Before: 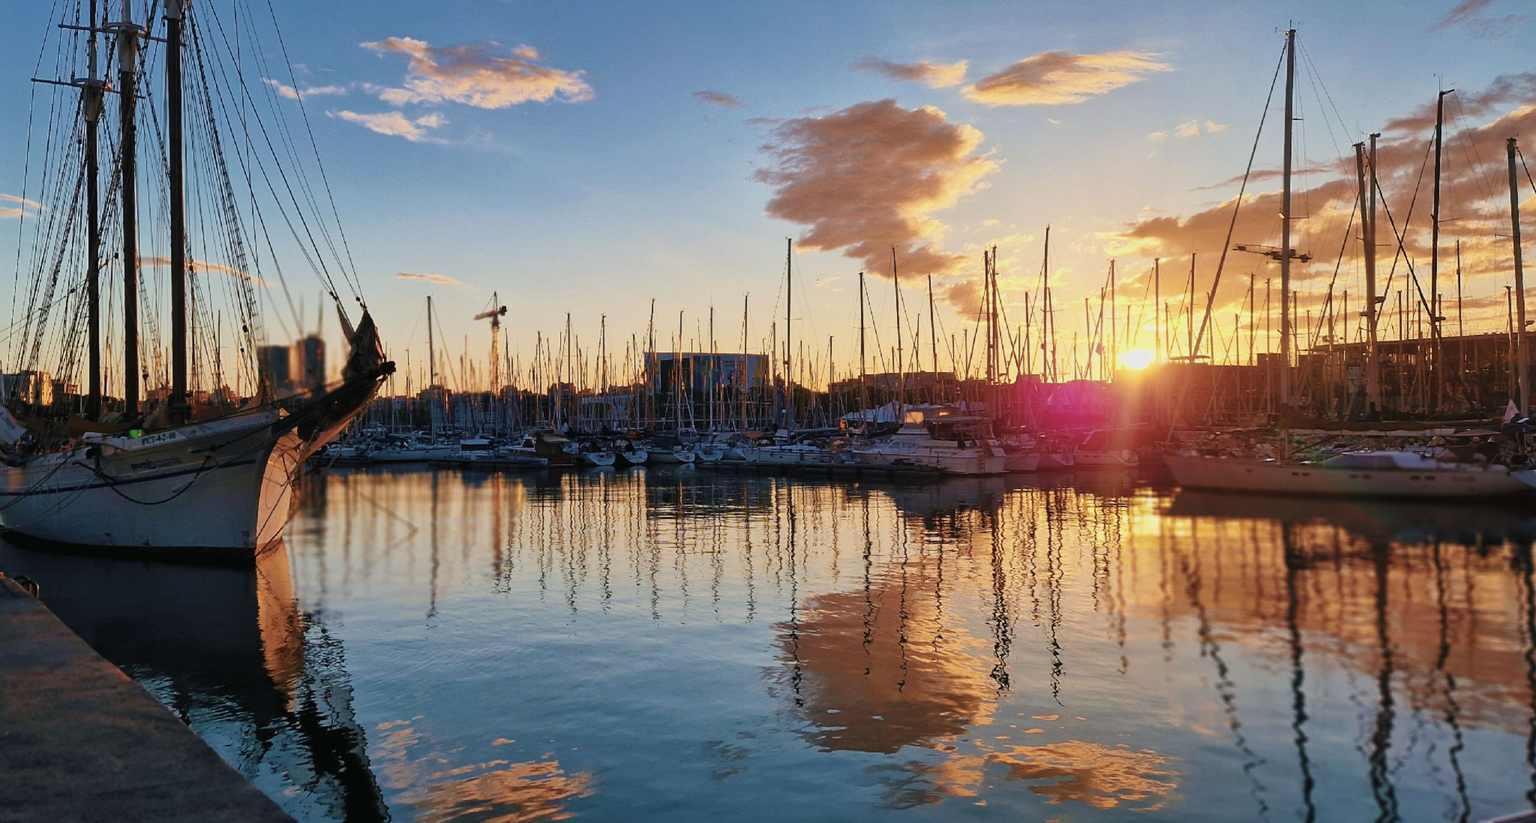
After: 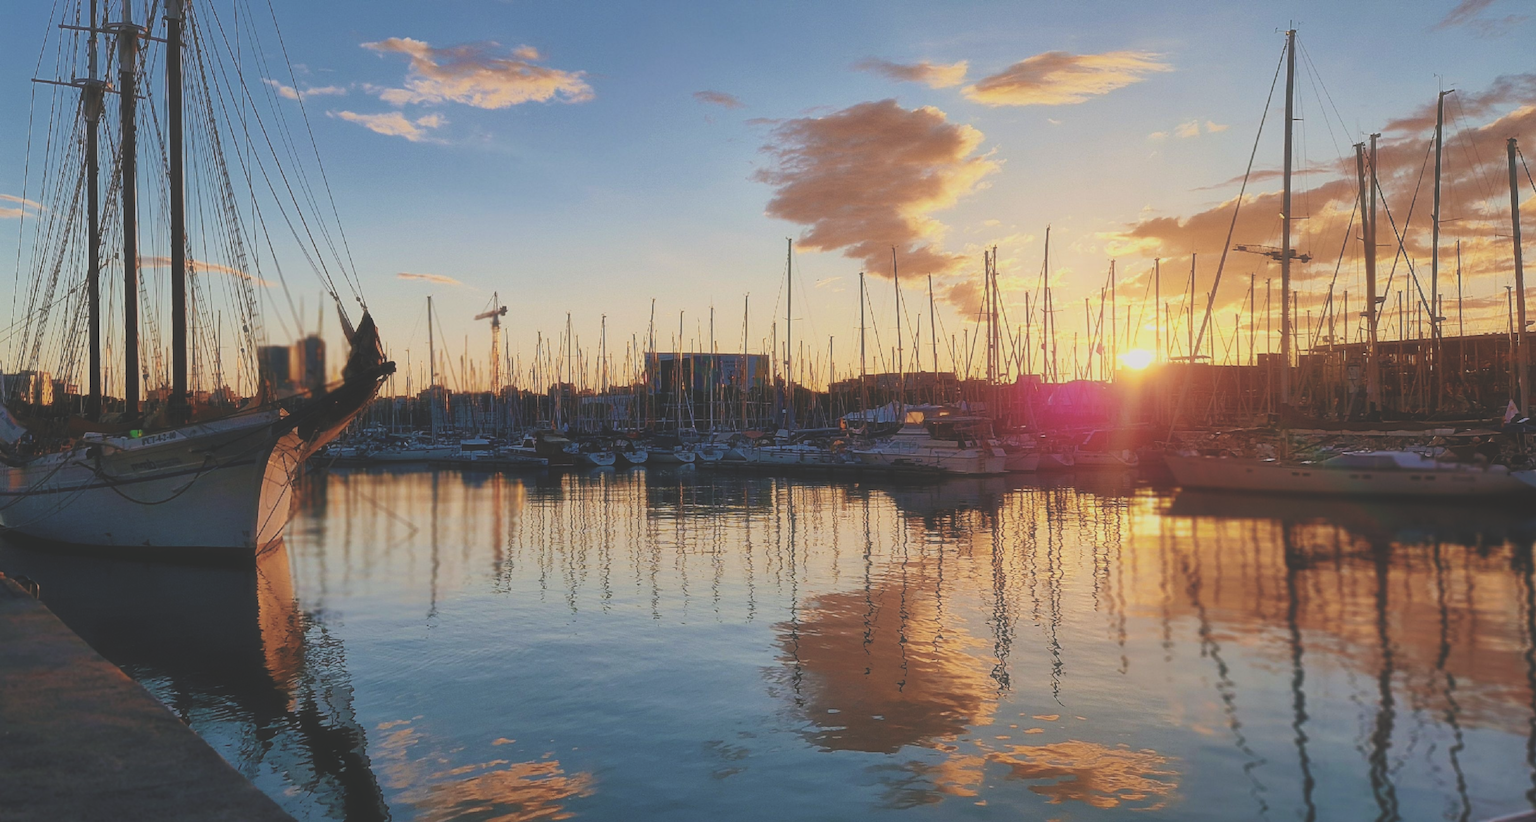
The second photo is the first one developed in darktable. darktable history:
exposure: black level correction -0.024, exposure -0.12 EV, compensate highlight preservation false
haze removal: strength -0.076, distance 0.355, compatibility mode true, adaptive false
contrast equalizer: octaves 7, y [[0.5, 0.486, 0.447, 0.446, 0.489, 0.5], [0.5 ×6], [0.5 ×6], [0 ×6], [0 ×6]]
